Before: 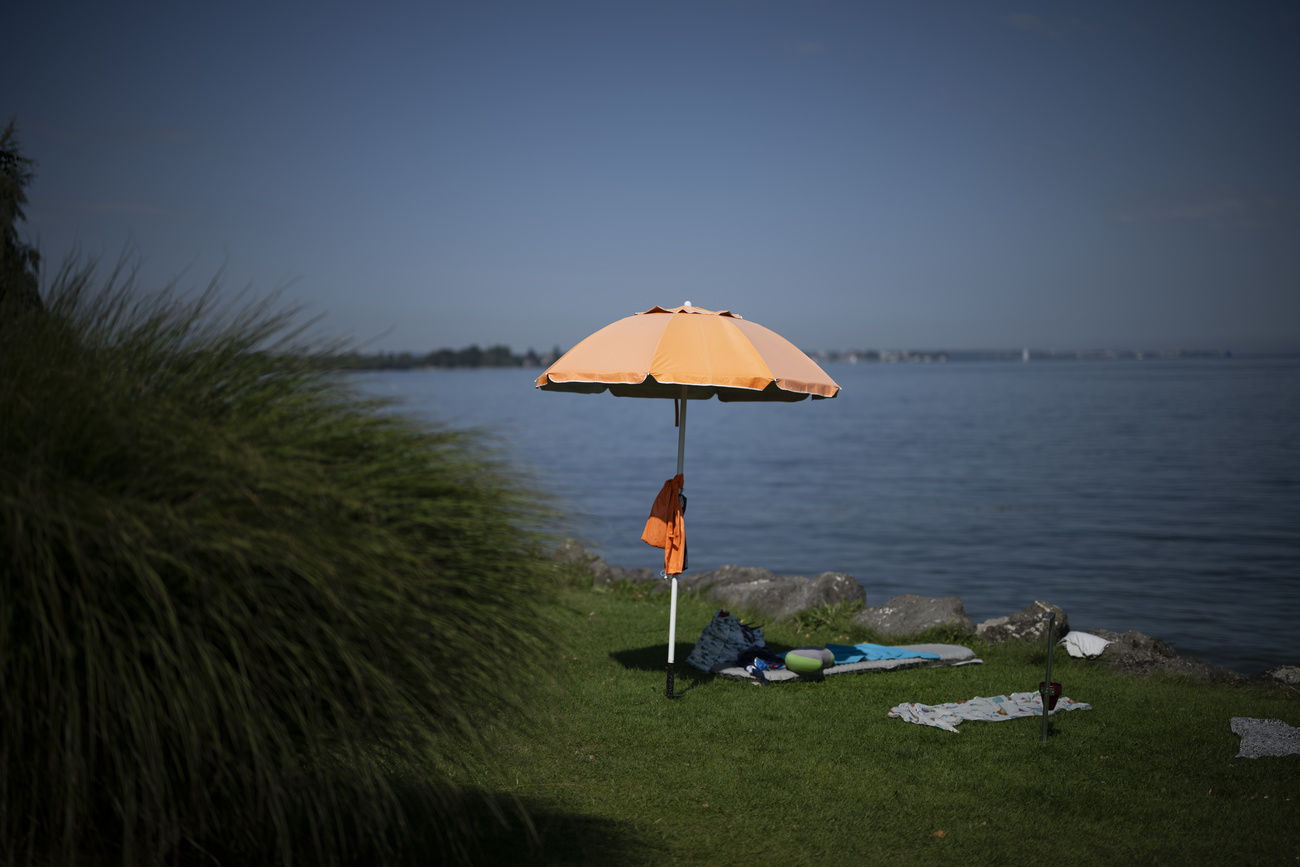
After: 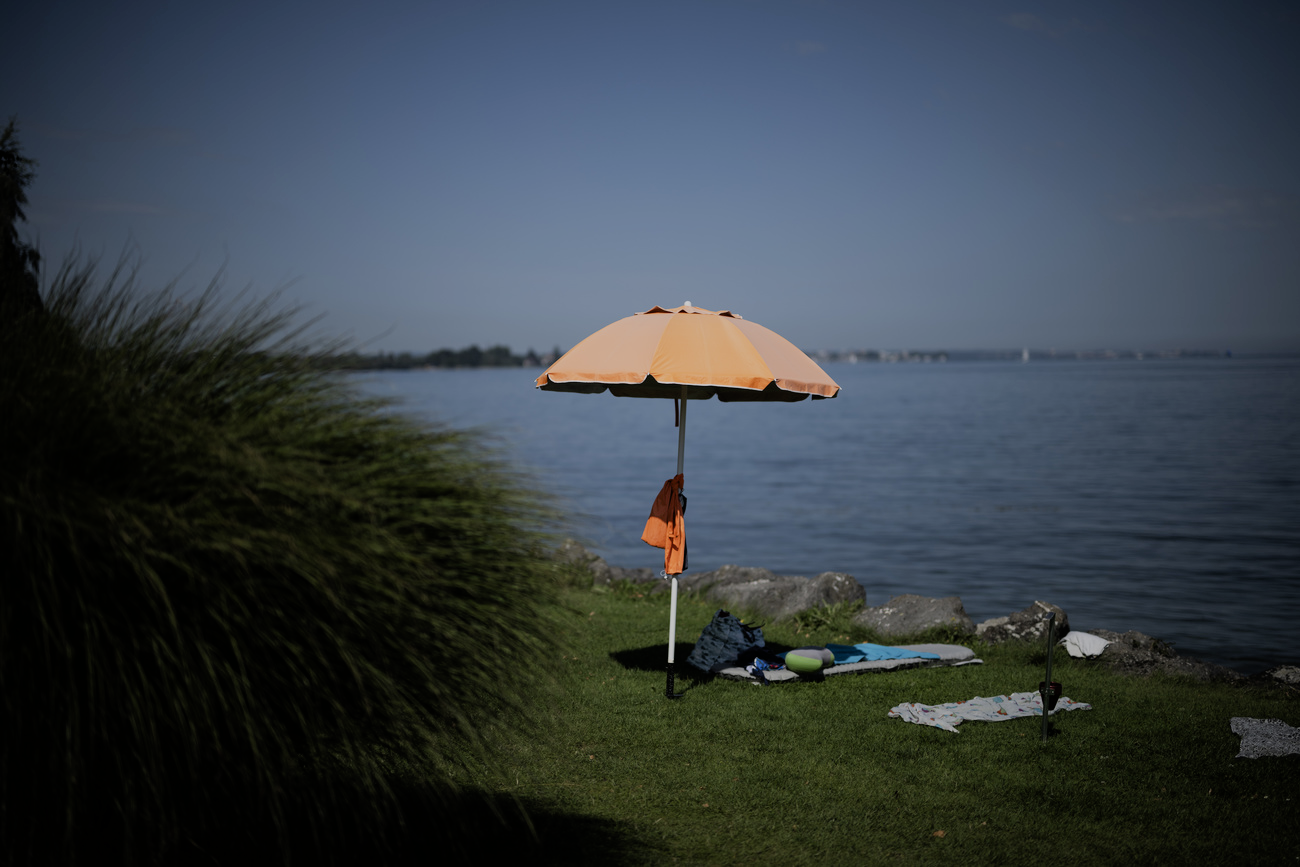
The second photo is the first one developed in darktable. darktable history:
filmic rgb: black relative exposure -7.46 EV, white relative exposure 4.84 EV, threshold 5.98 EV, hardness 3.4, enable highlight reconstruction true
